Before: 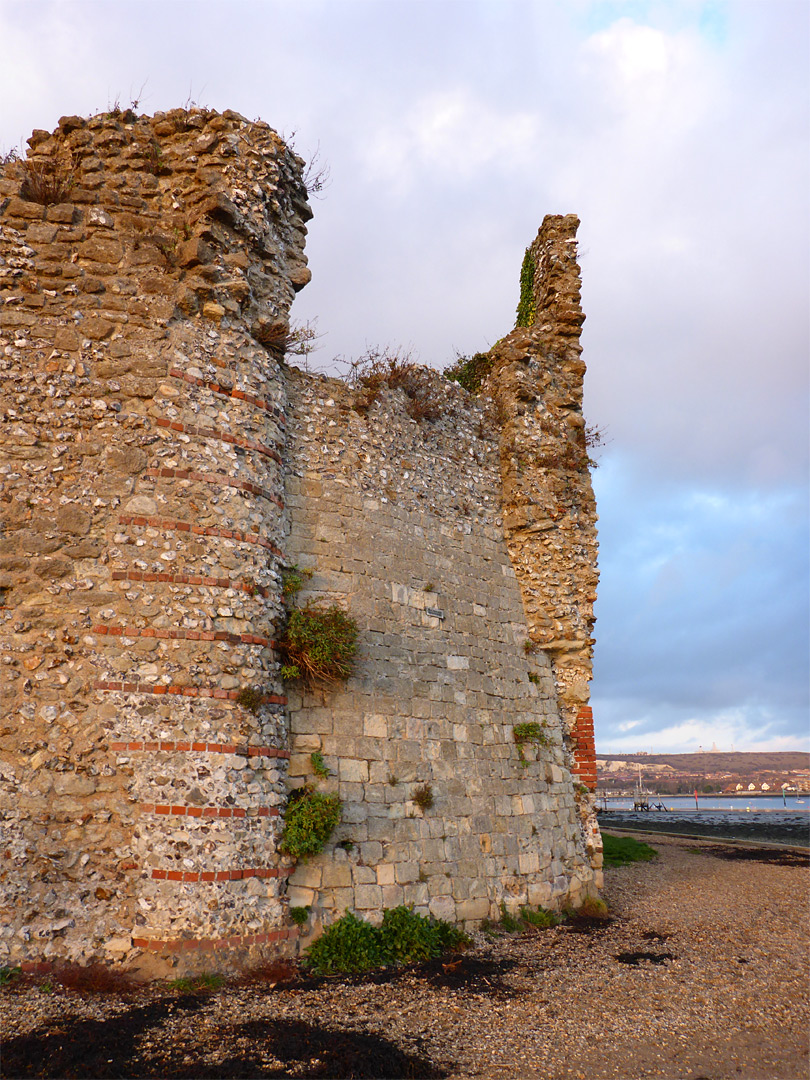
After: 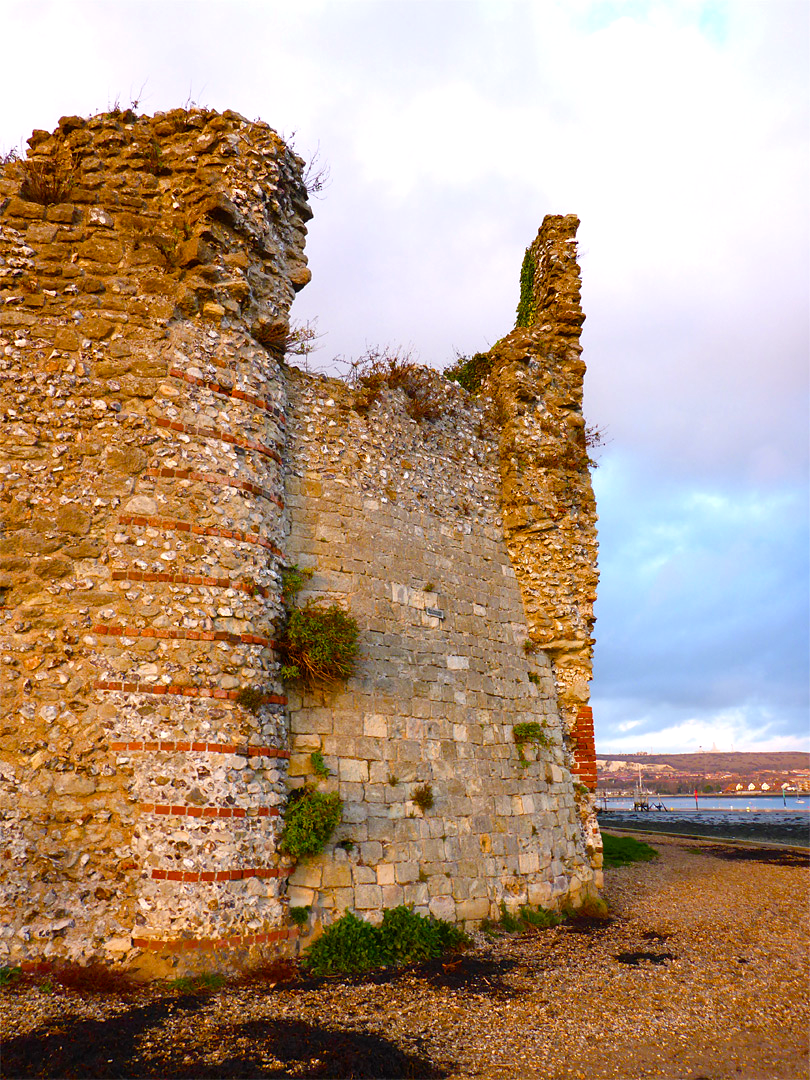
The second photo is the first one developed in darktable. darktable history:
color balance rgb: highlights gain › chroma 0.3%, highlights gain › hue 331.3°, perceptual saturation grading › global saturation 55.425%, perceptual saturation grading › highlights -50.56%, perceptual saturation grading › mid-tones 40.332%, perceptual saturation grading › shadows 31.203%, perceptual brilliance grading › highlights 8.264%, perceptual brilliance grading › mid-tones 3.407%, perceptual brilliance grading › shadows 2.11%
